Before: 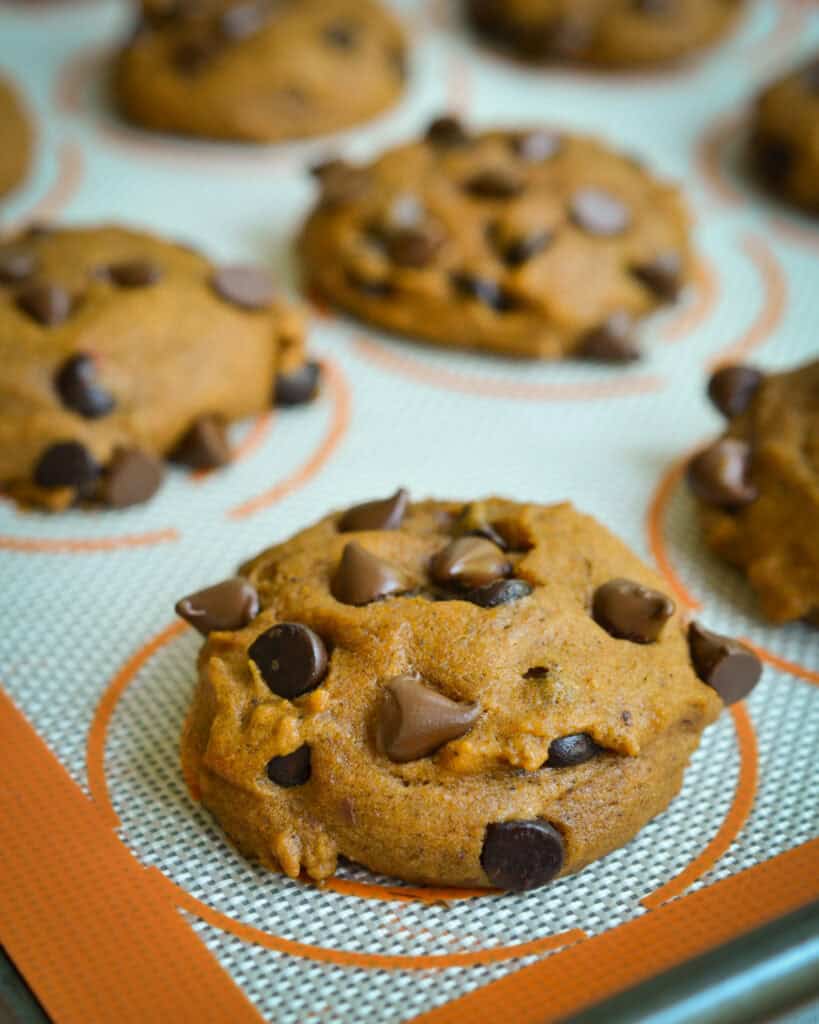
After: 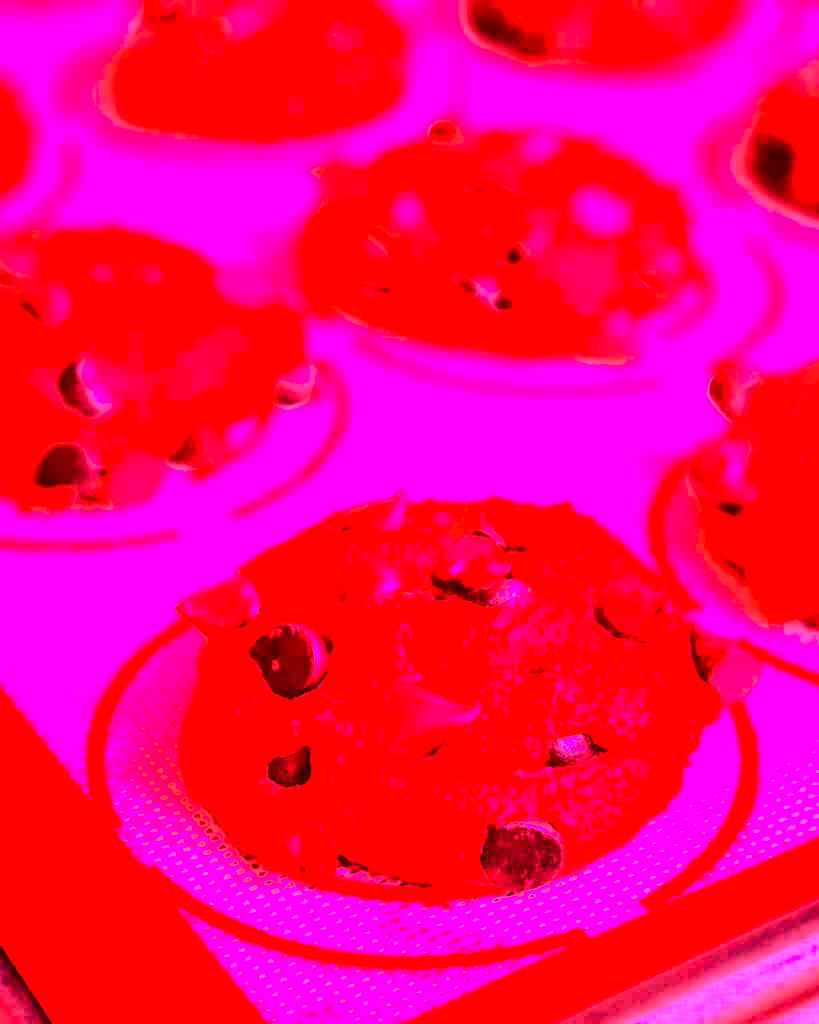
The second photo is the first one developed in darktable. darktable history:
white balance: red 4.26, blue 1.802
contrast brightness saturation: contrast 0.32, brightness -0.08, saturation 0.17
